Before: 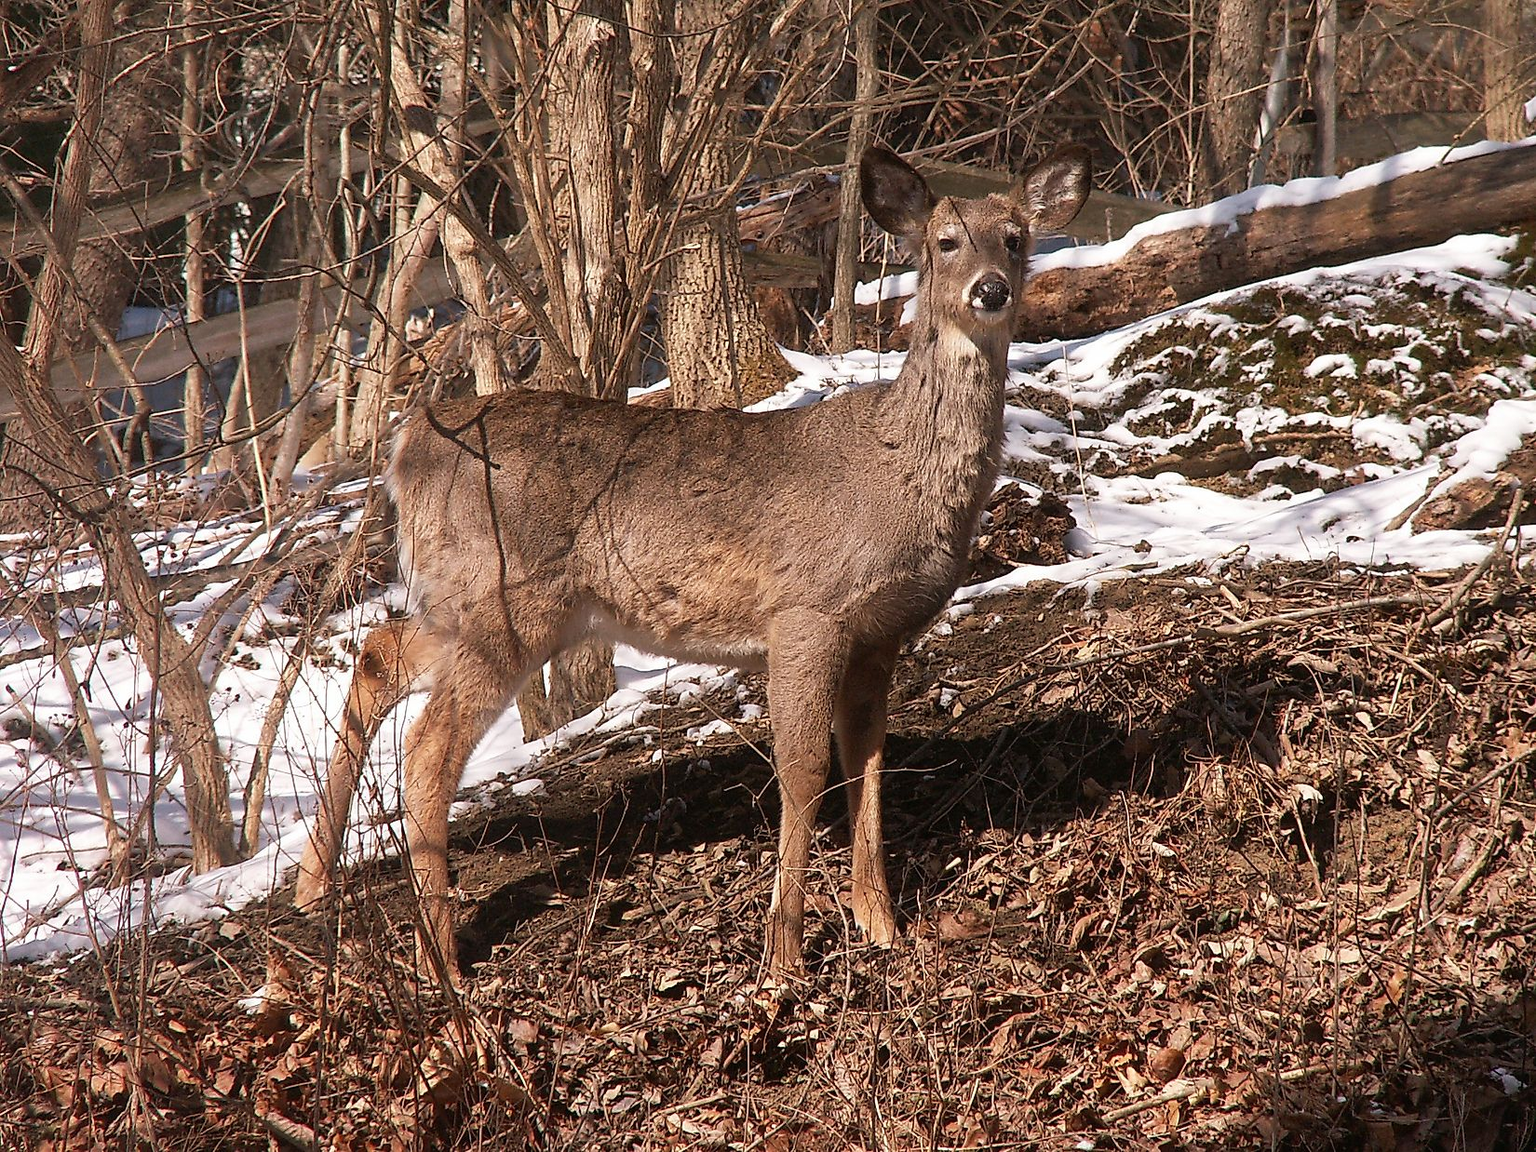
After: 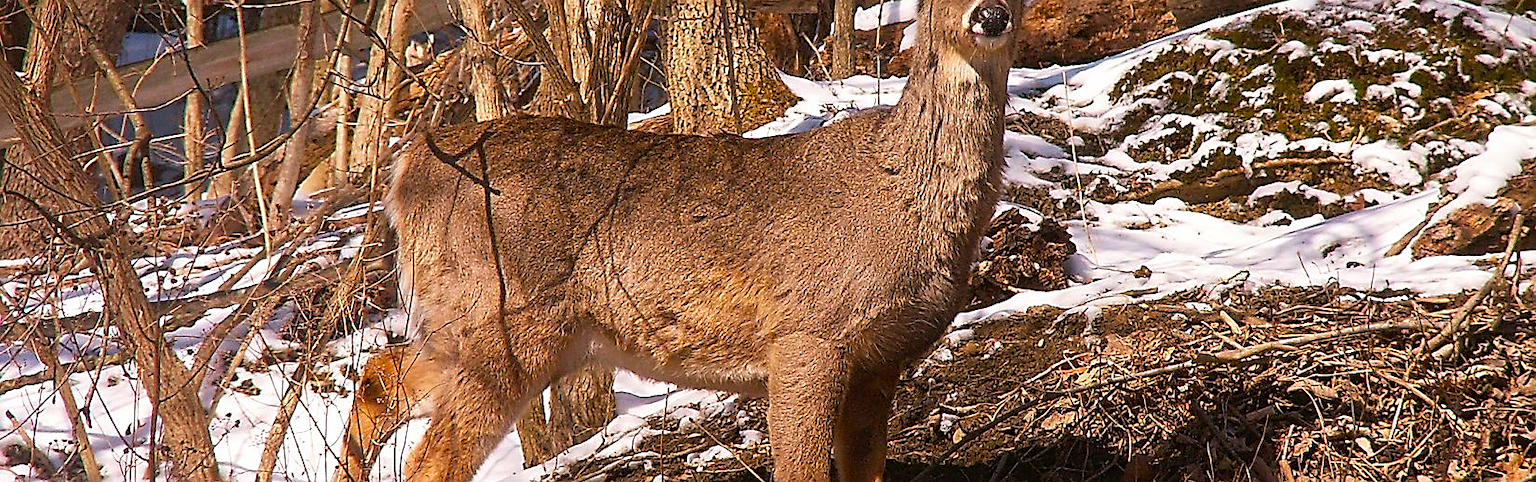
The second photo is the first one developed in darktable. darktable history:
crop and rotate: top 23.84%, bottom 34.294%
sharpen: on, module defaults
color balance rgb: linear chroma grading › global chroma 15%, perceptual saturation grading › global saturation 30%
velvia: strength 15%
